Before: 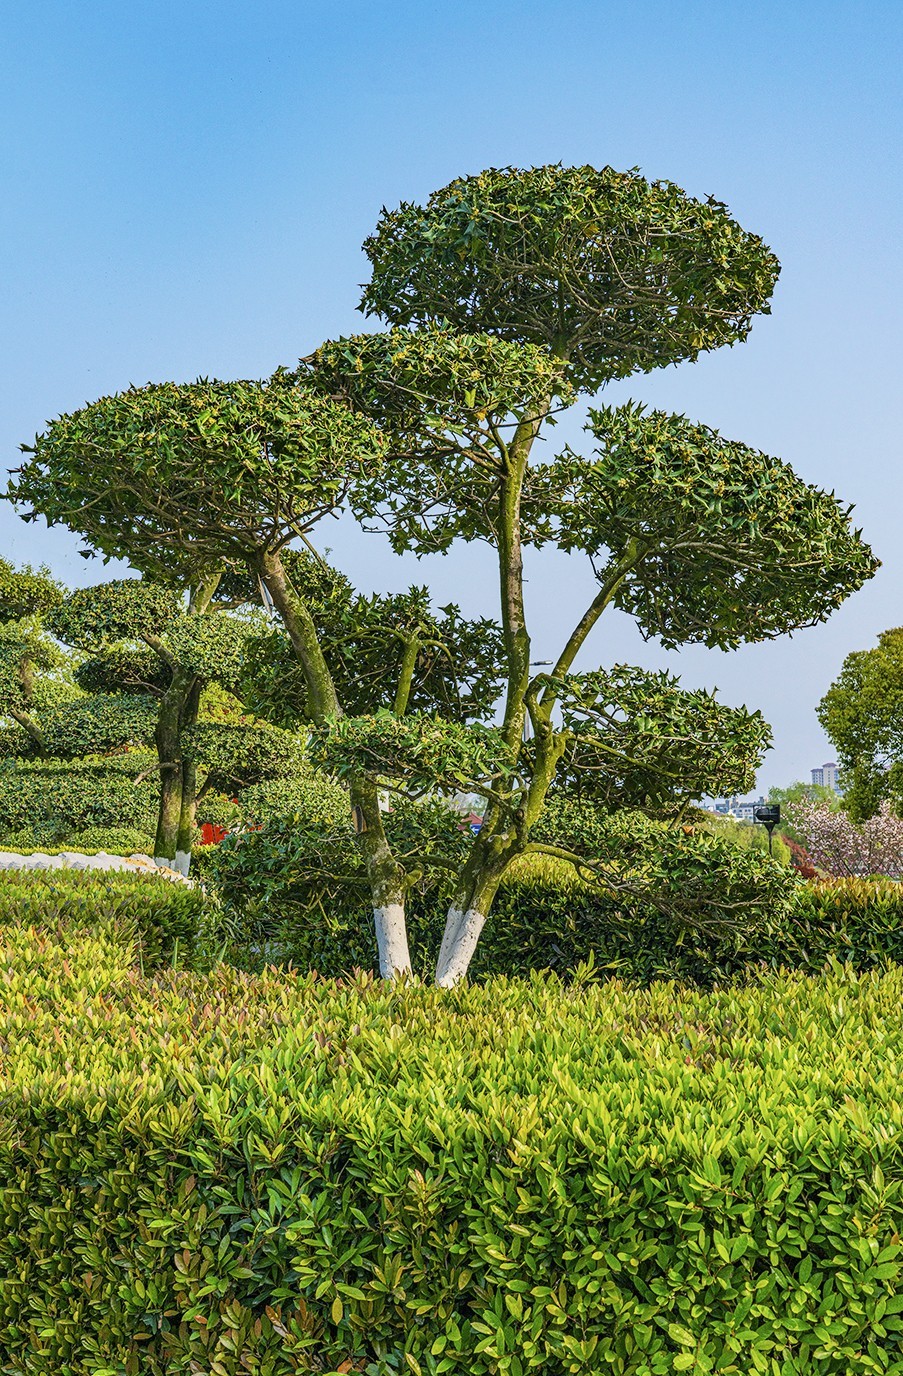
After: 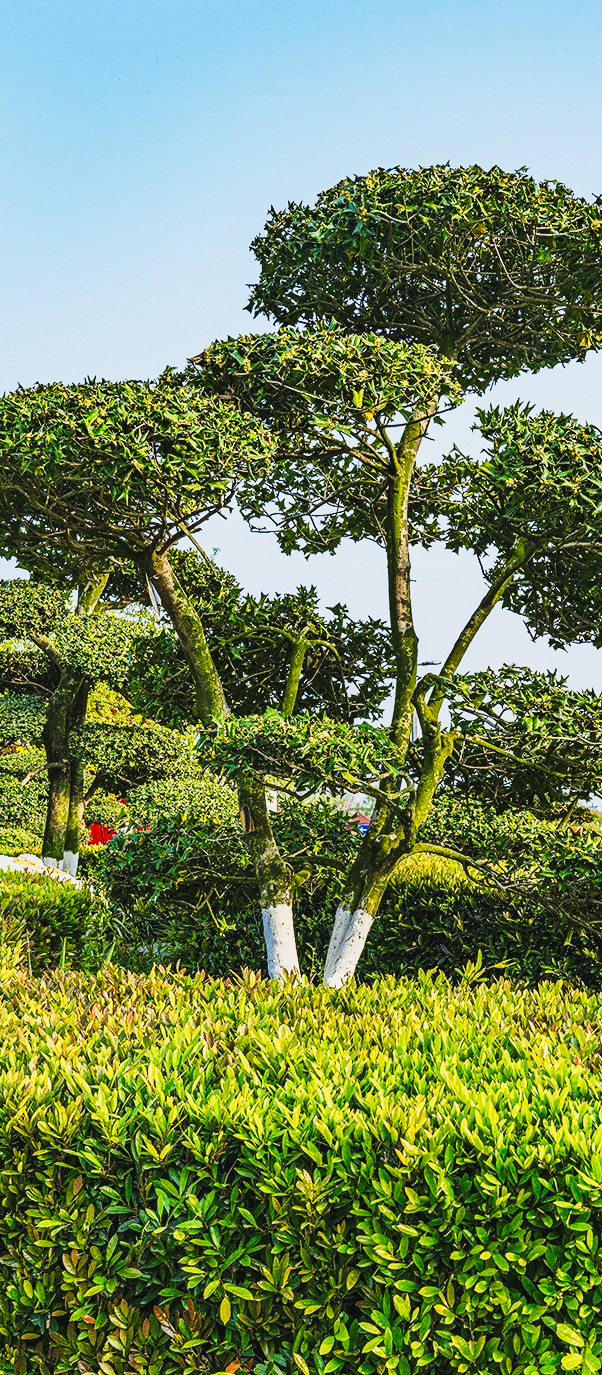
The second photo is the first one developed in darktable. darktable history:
crop and rotate: left 12.456%, right 20.875%
tone curve: curves: ch0 [(0, 0.031) (0.145, 0.106) (0.319, 0.269) (0.495, 0.544) (0.707, 0.833) (0.859, 0.931) (1, 0.967)]; ch1 [(0, 0) (0.279, 0.218) (0.424, 0.411) (0.495, 0.504) (0.538, 0.55) (0.578, 0.595) (0.707, 0.778) (1, 1)]; ch2 [(0, 0) (0.125, 0.089) (0.353, 0.329) (0.436, 0.432) (0.552, 0.554) (0.615, 0.674) (1, 1)], preserve colors none
